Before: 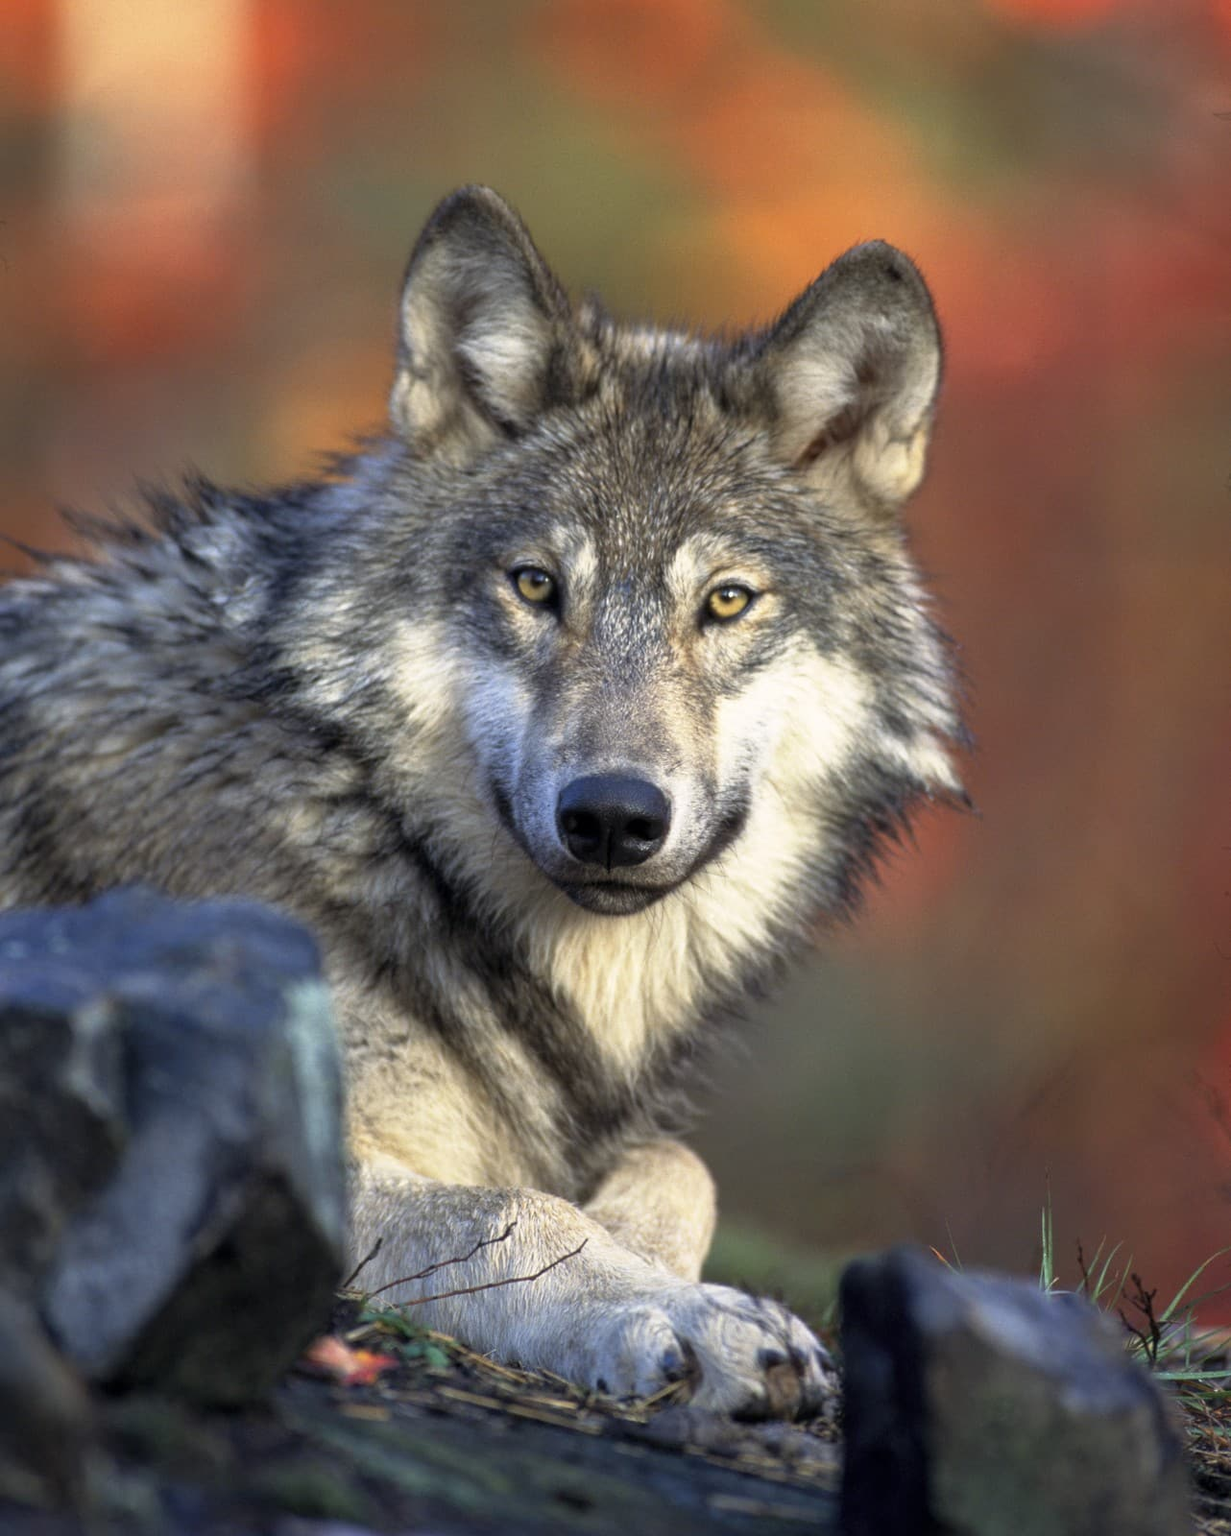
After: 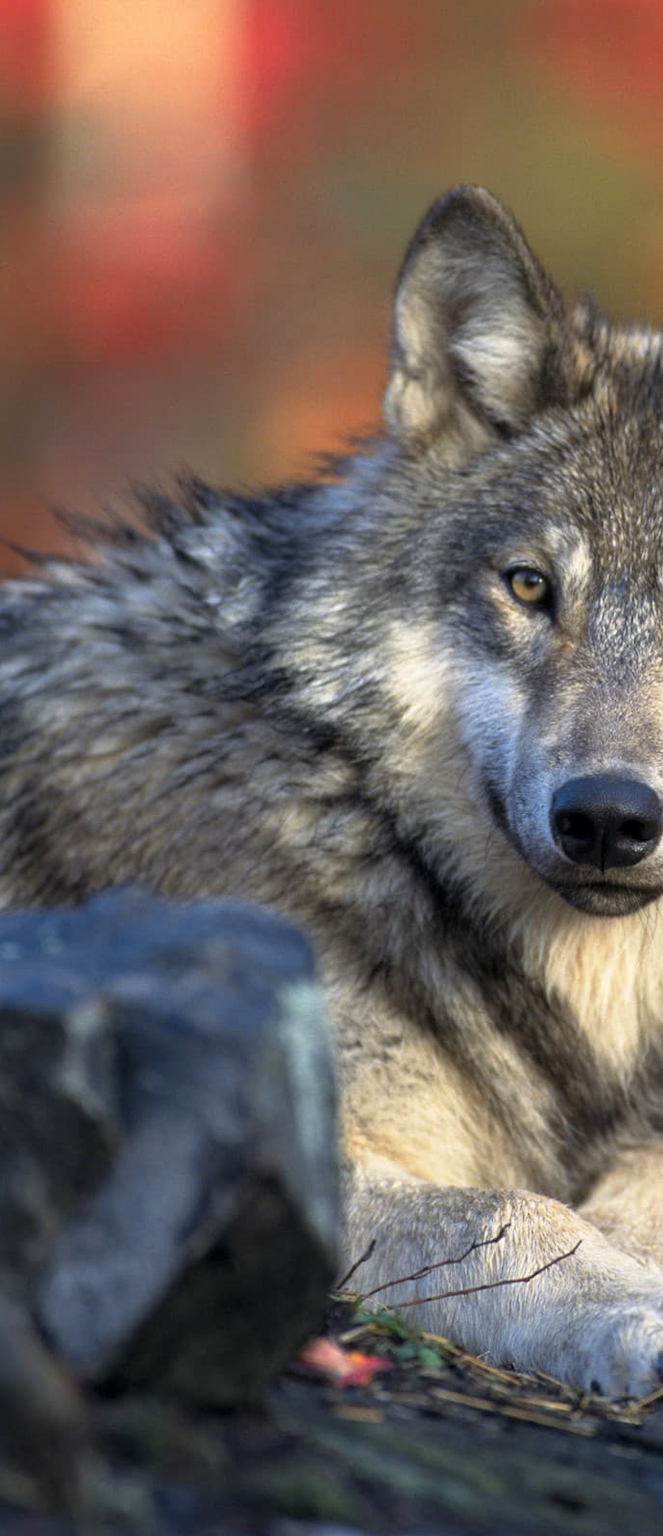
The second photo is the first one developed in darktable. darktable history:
color zones: curves: ch1 [(0.239, 0.552) (0.75, 0.5)]; ch2 [(0.25, 0.462) (0.749, 0.457)], mix 25.94%
crop: left 0.587%, right 45.588%, bottom 0.086%
